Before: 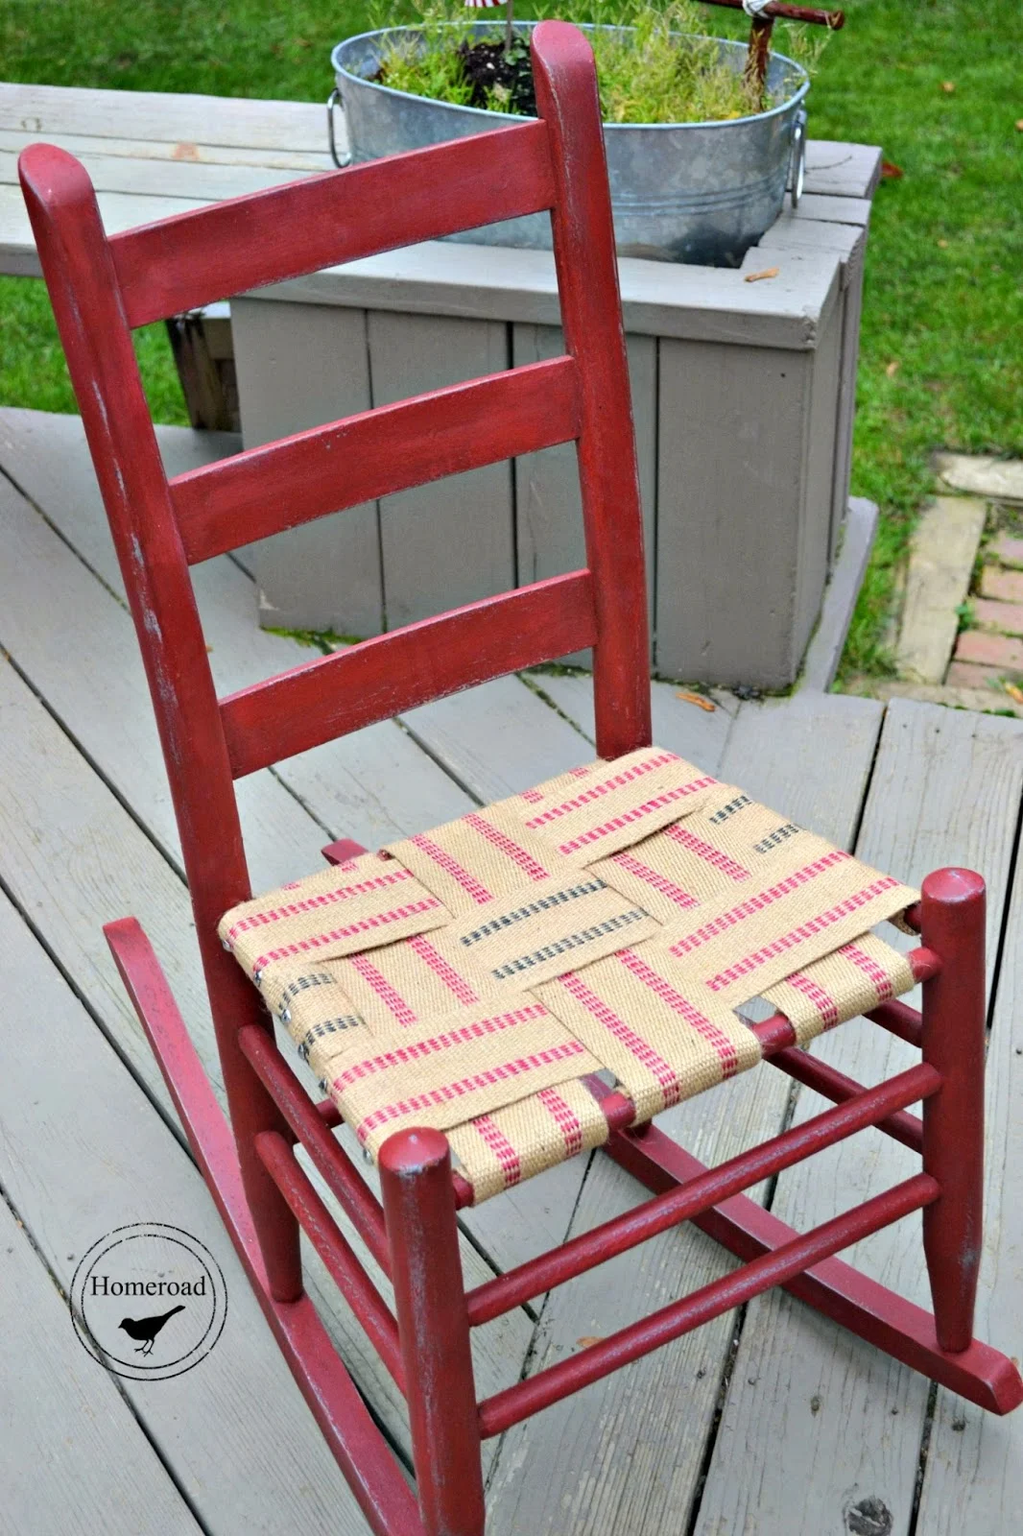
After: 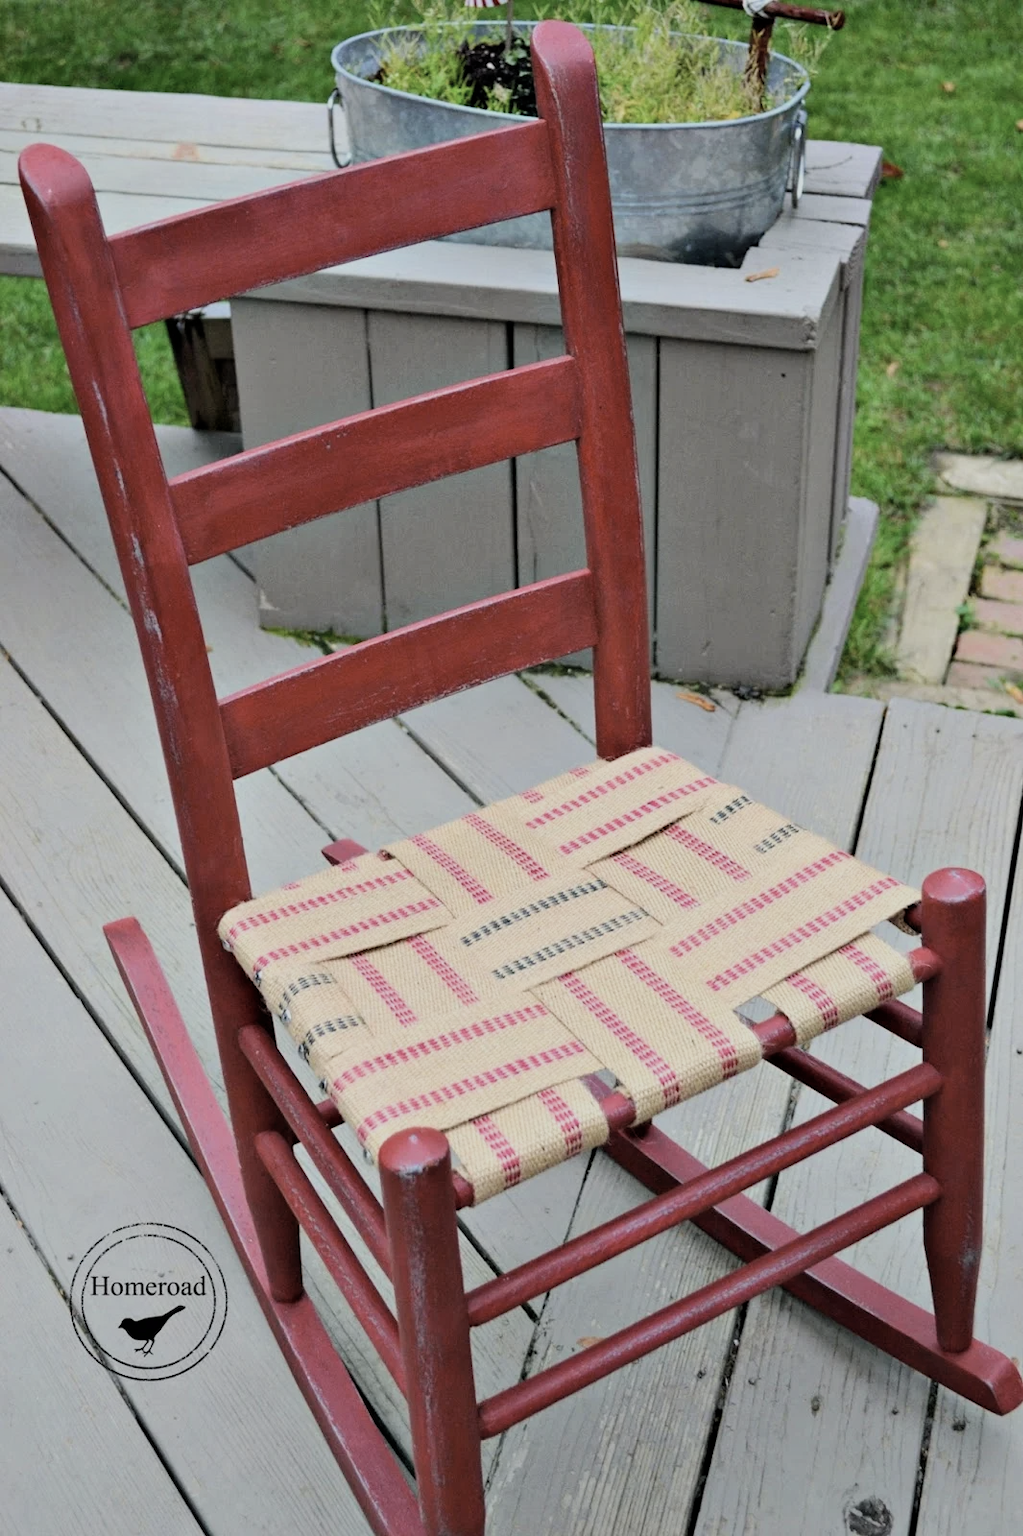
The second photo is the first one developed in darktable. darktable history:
shadows and highlights: shadows 25, highlights -25
contrast brightness saturation: contrast 0.1, saturation -0.3
filmic rgb: black relative exposure -7.65 EV, white relative exposure 4.56 EV, hardness 3.61, color science v6 (2022)
